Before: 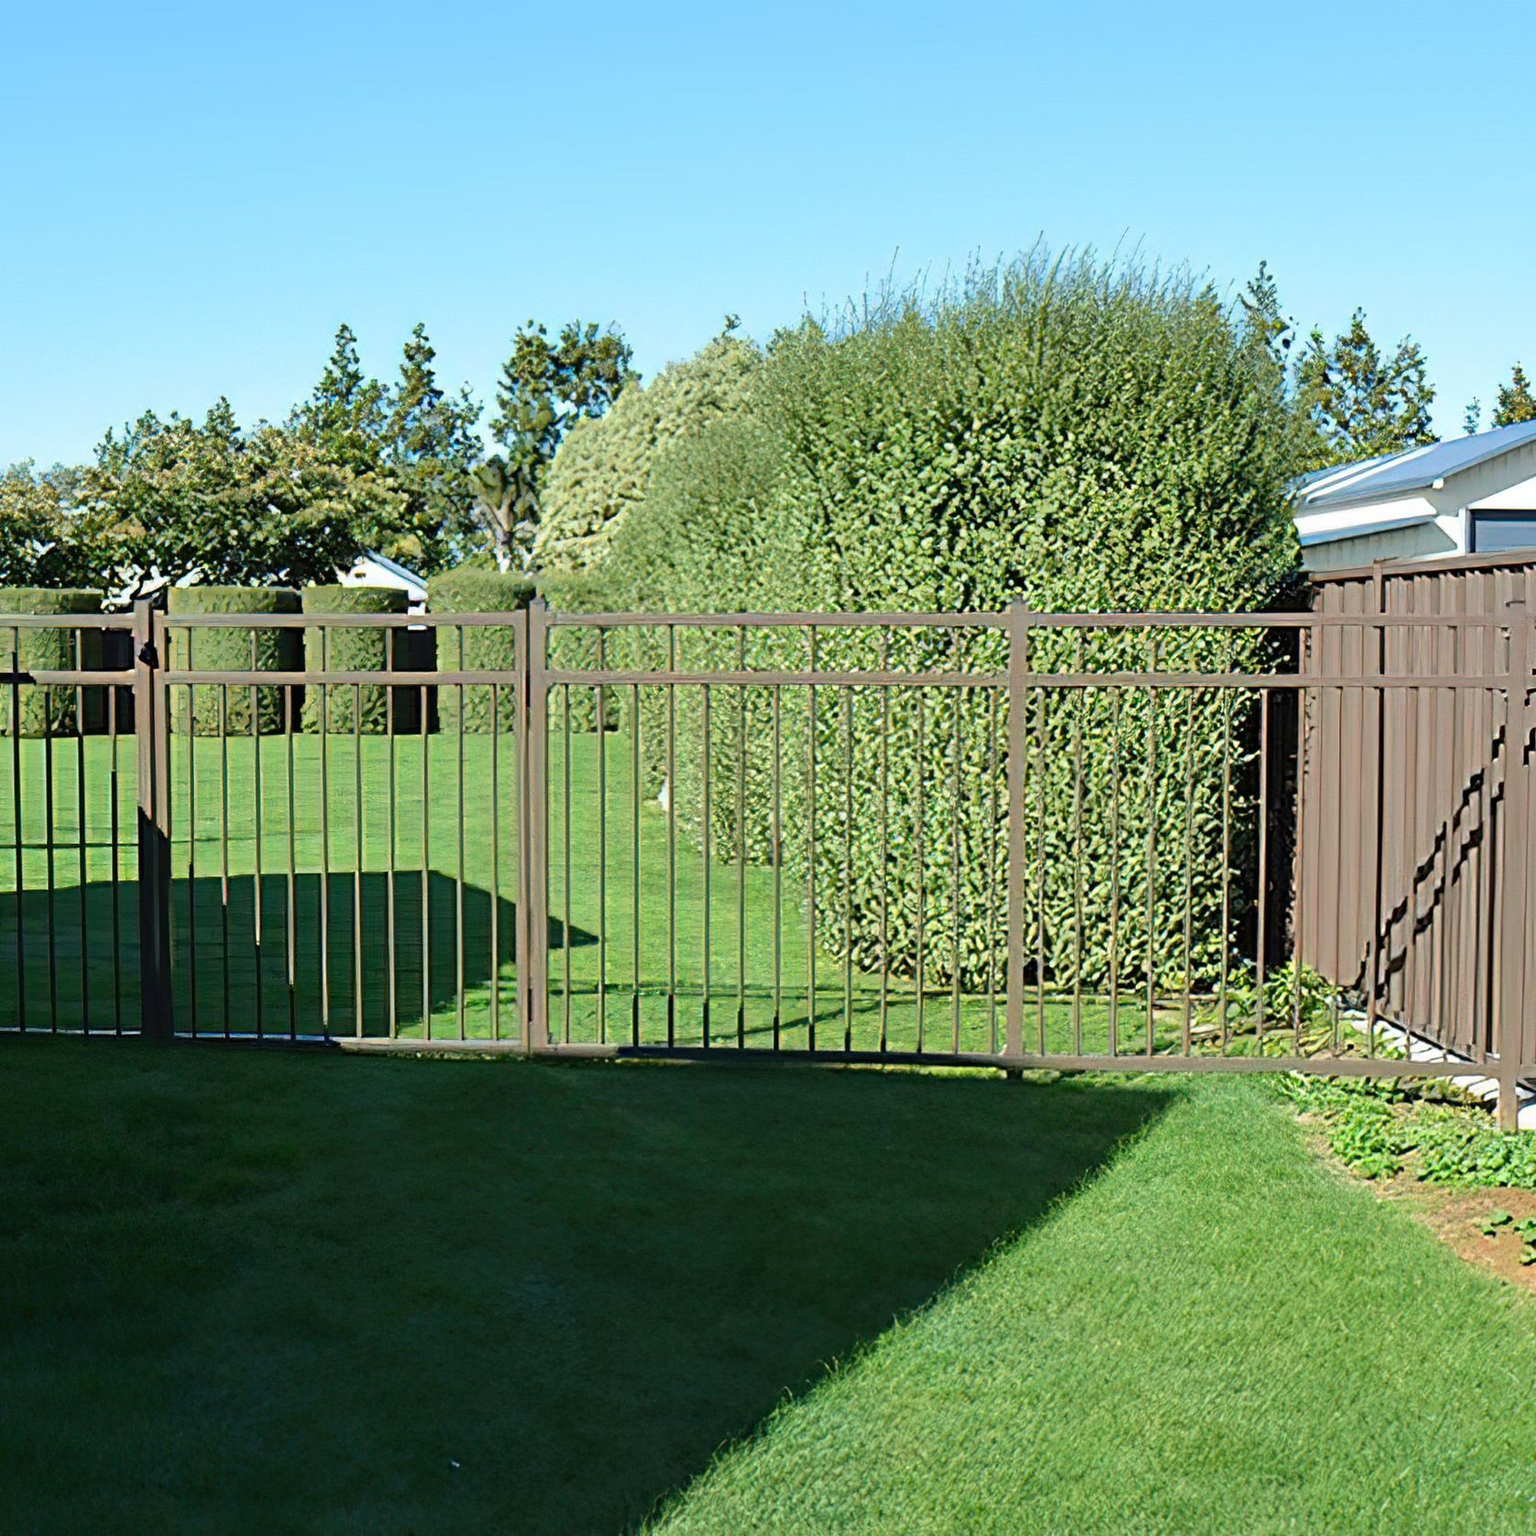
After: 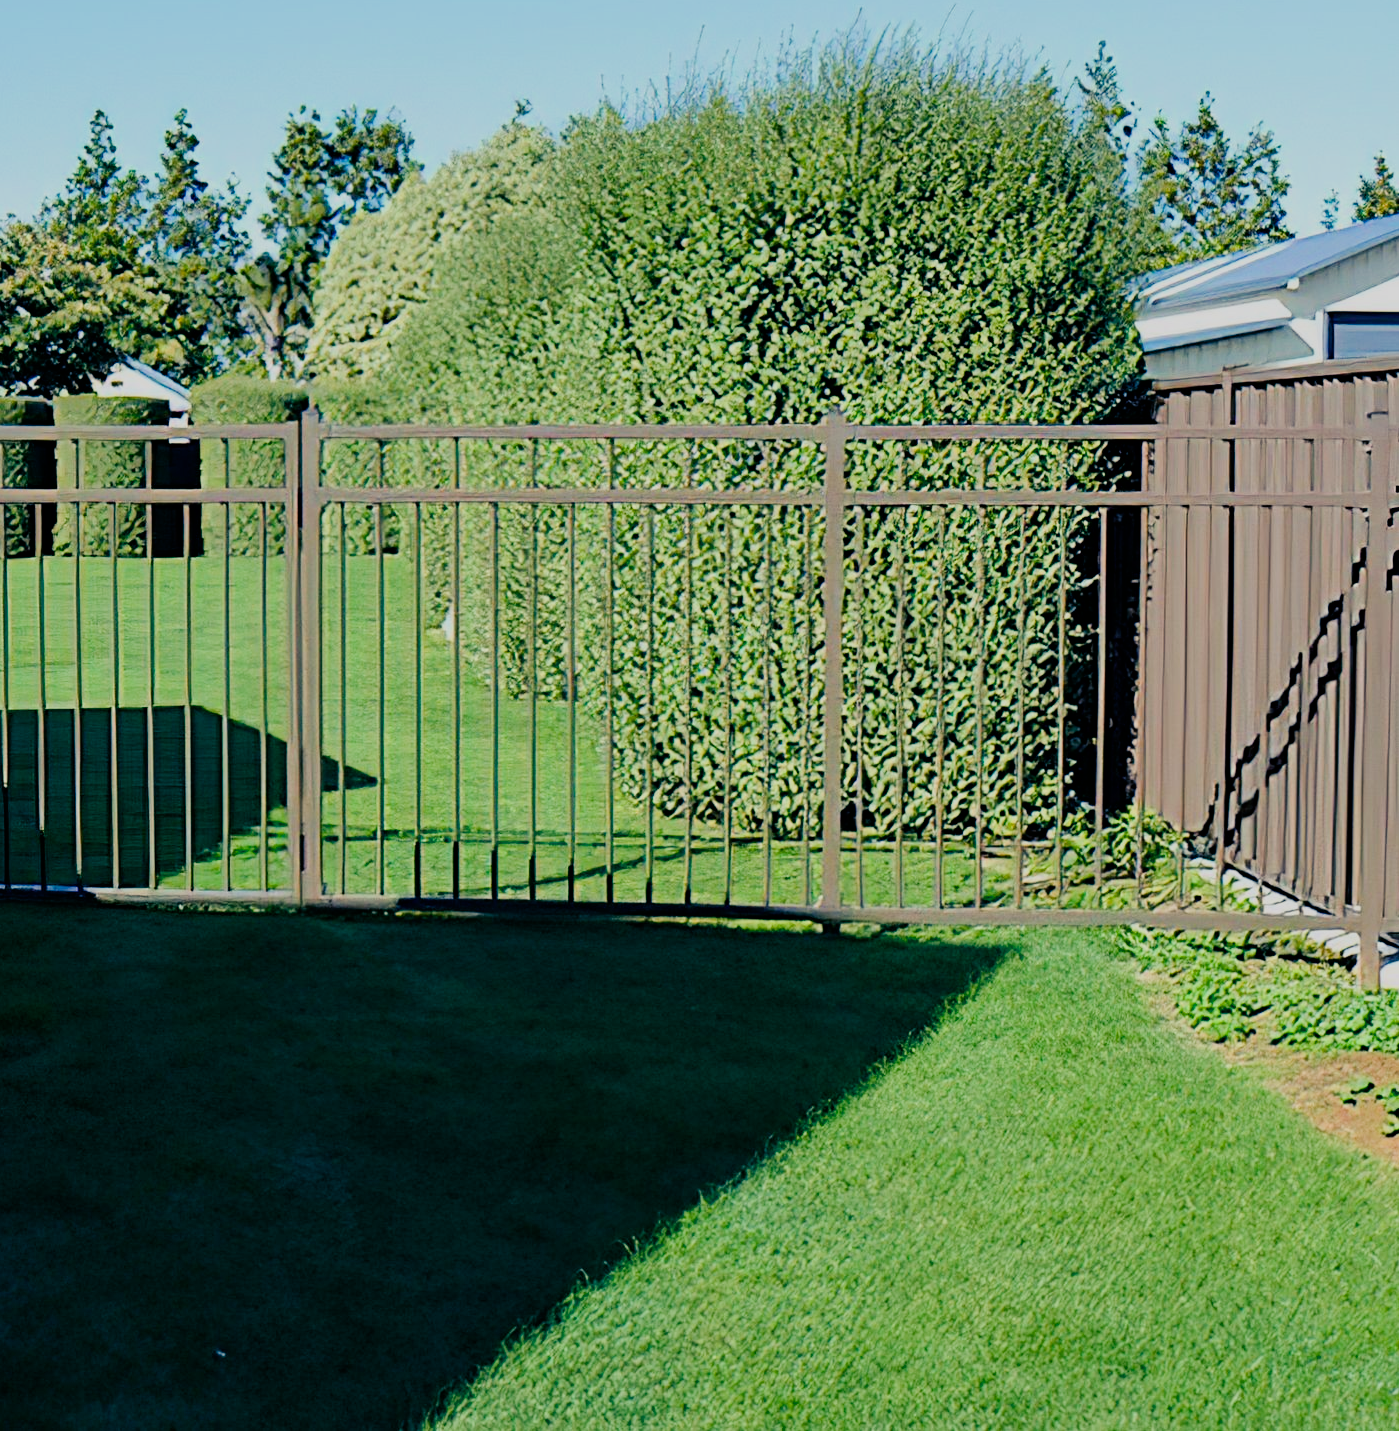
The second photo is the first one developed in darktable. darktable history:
crop: left 16.5%, top 14.612%
color balance rgb: shadows lift › luminance -41.111%, shadows lift › chroma 13.821%, shadows lift › hue 261.1°, highlights gain › luminance 9.88%, perceptual saturation grading › global saturation 20%, perceptual saturation grading › highlights -24.713%, perceptual saturation grading › shadows 25.652%, global vibrance 14.58%
filmic rgb: black relative exposure -7.38 EV, white relative exposure 5.05 EV, hardness 3.2
